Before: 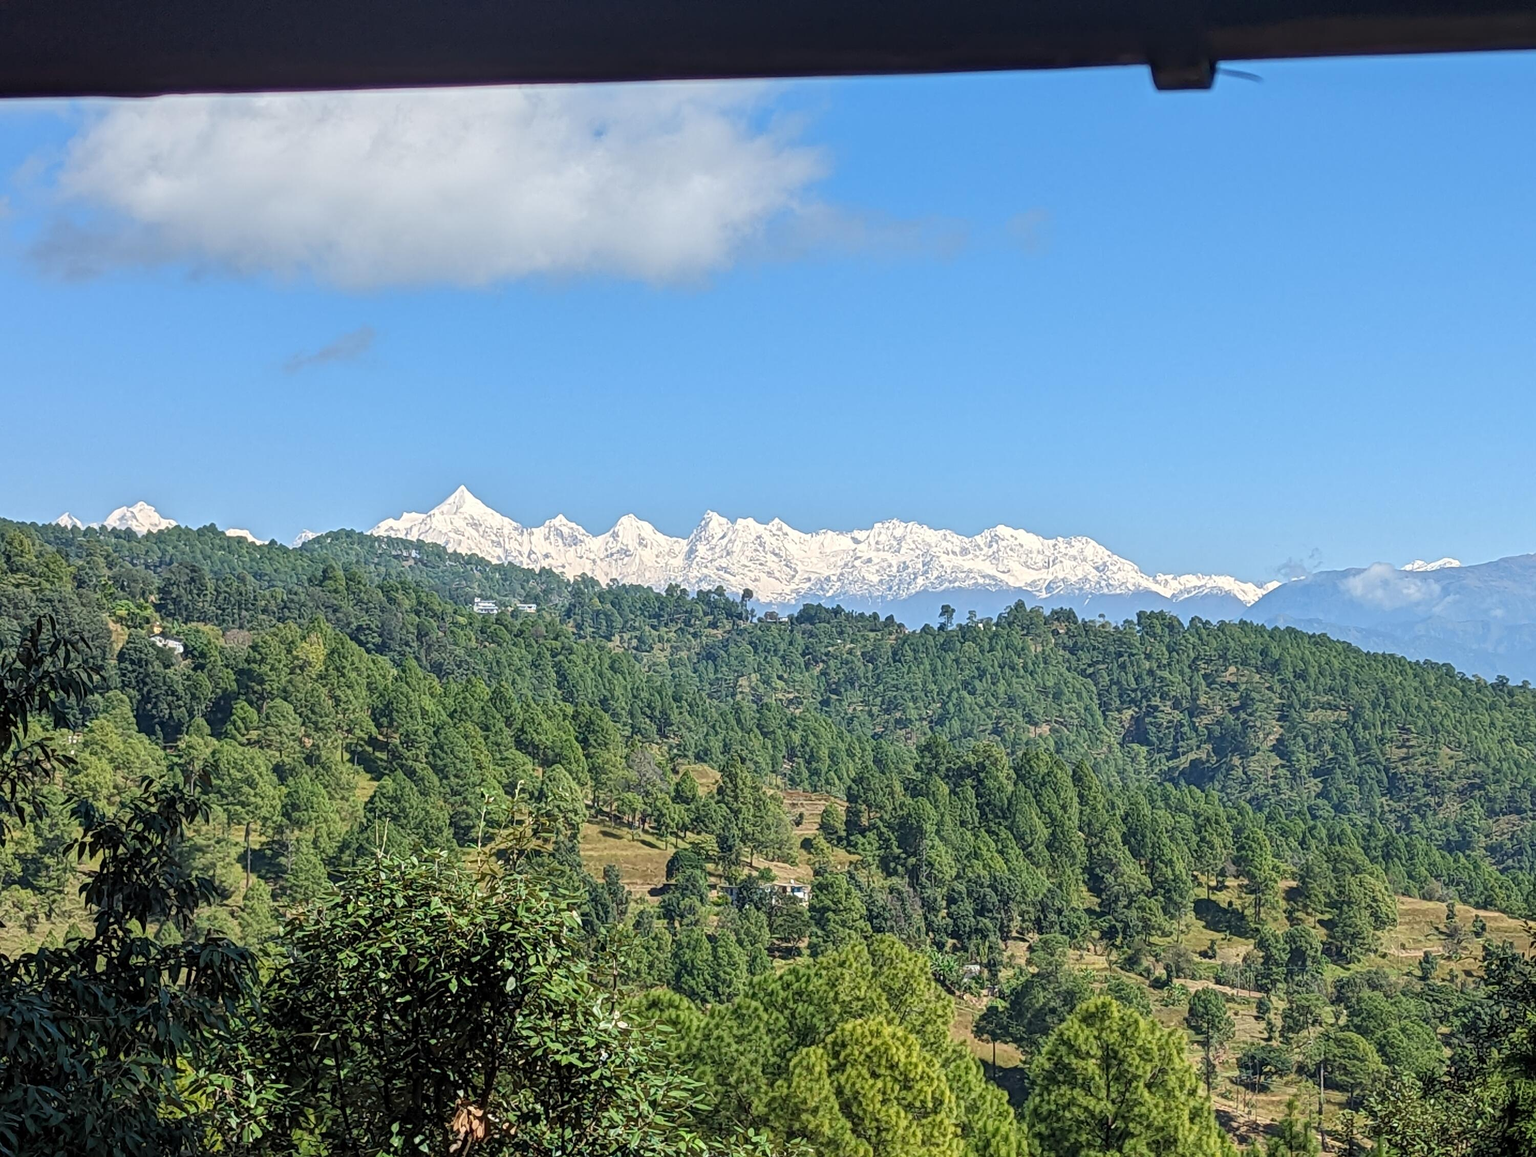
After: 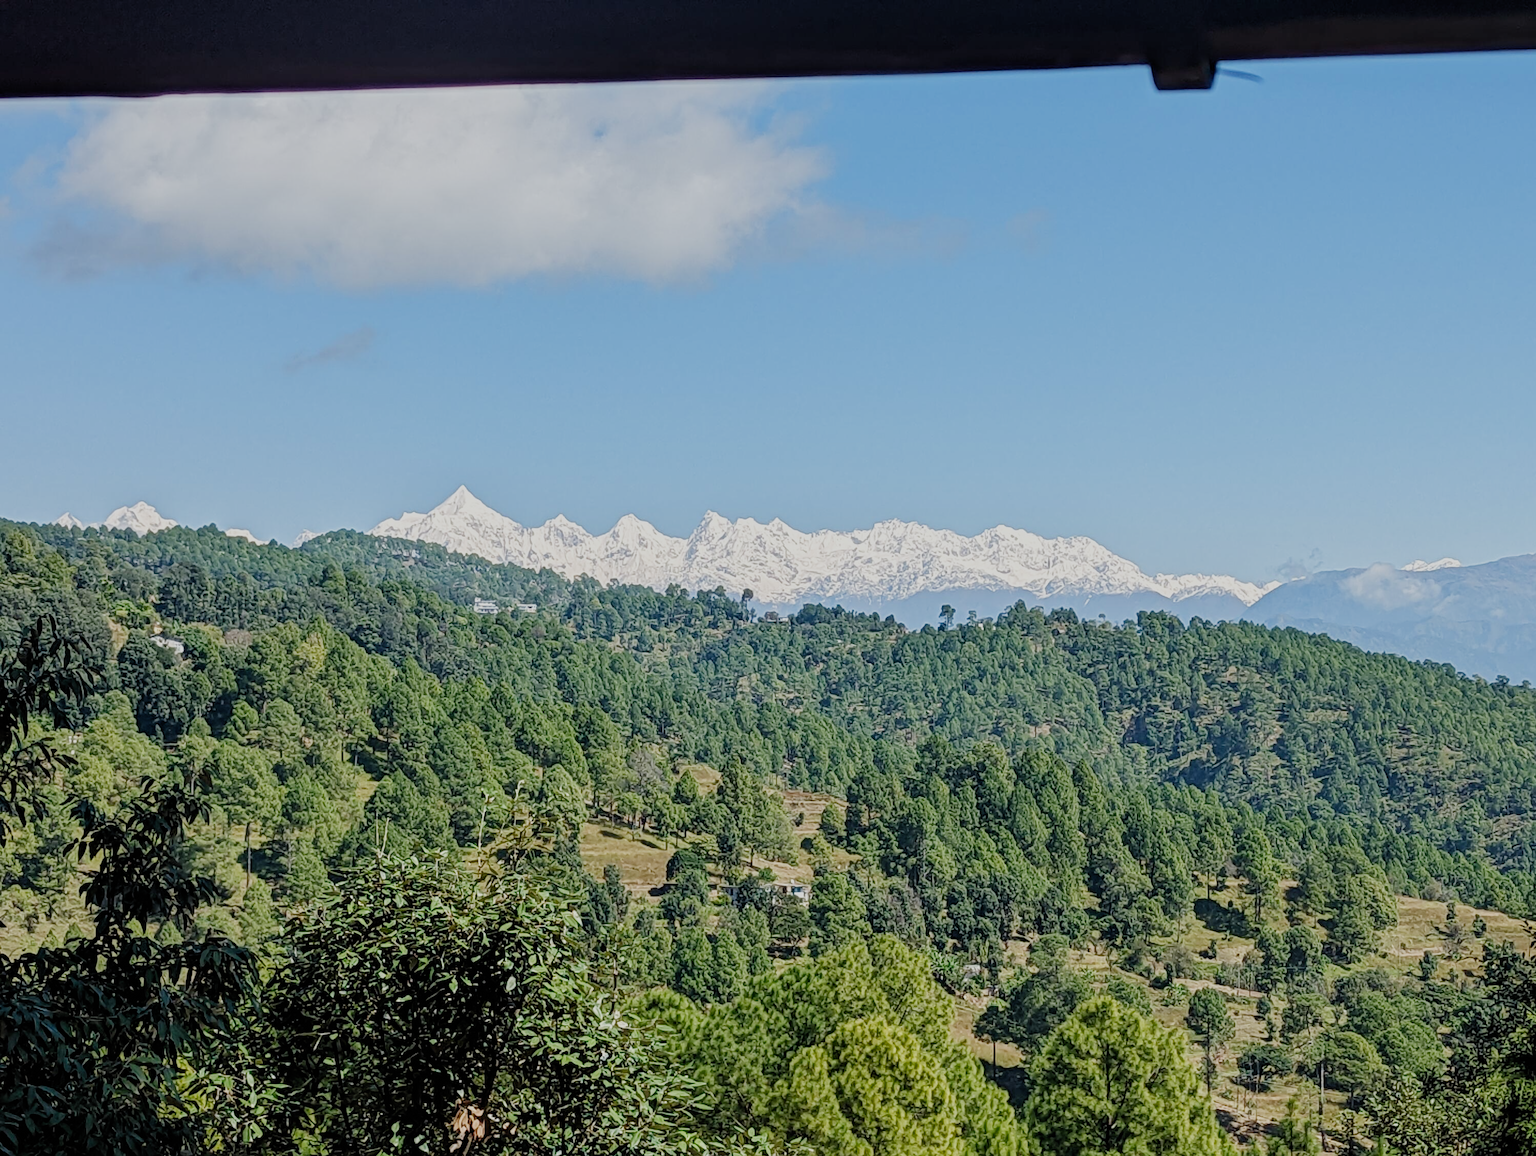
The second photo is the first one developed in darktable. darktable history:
filmic rgb: black relative exposure -7.65 EV, white relative exposure 4.56 EV, hardness 3.61, add noise in highlights 0.002, preserve chrominance no, color science v3 (2019), use custom middle-gray values true, contrast in highlights soft
